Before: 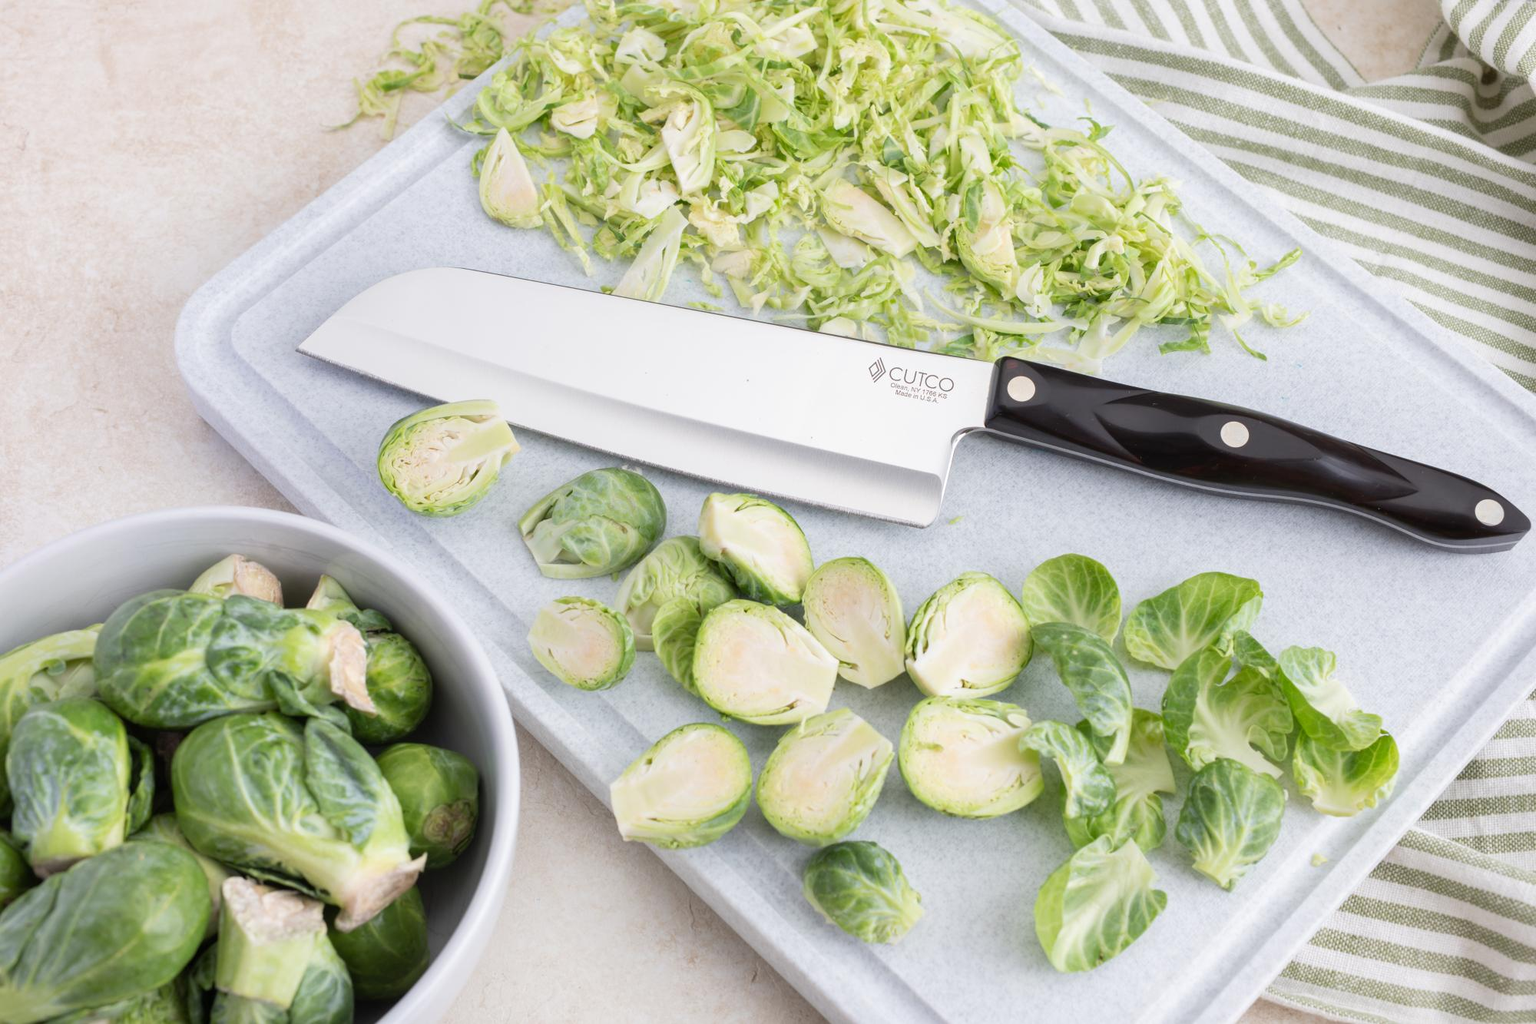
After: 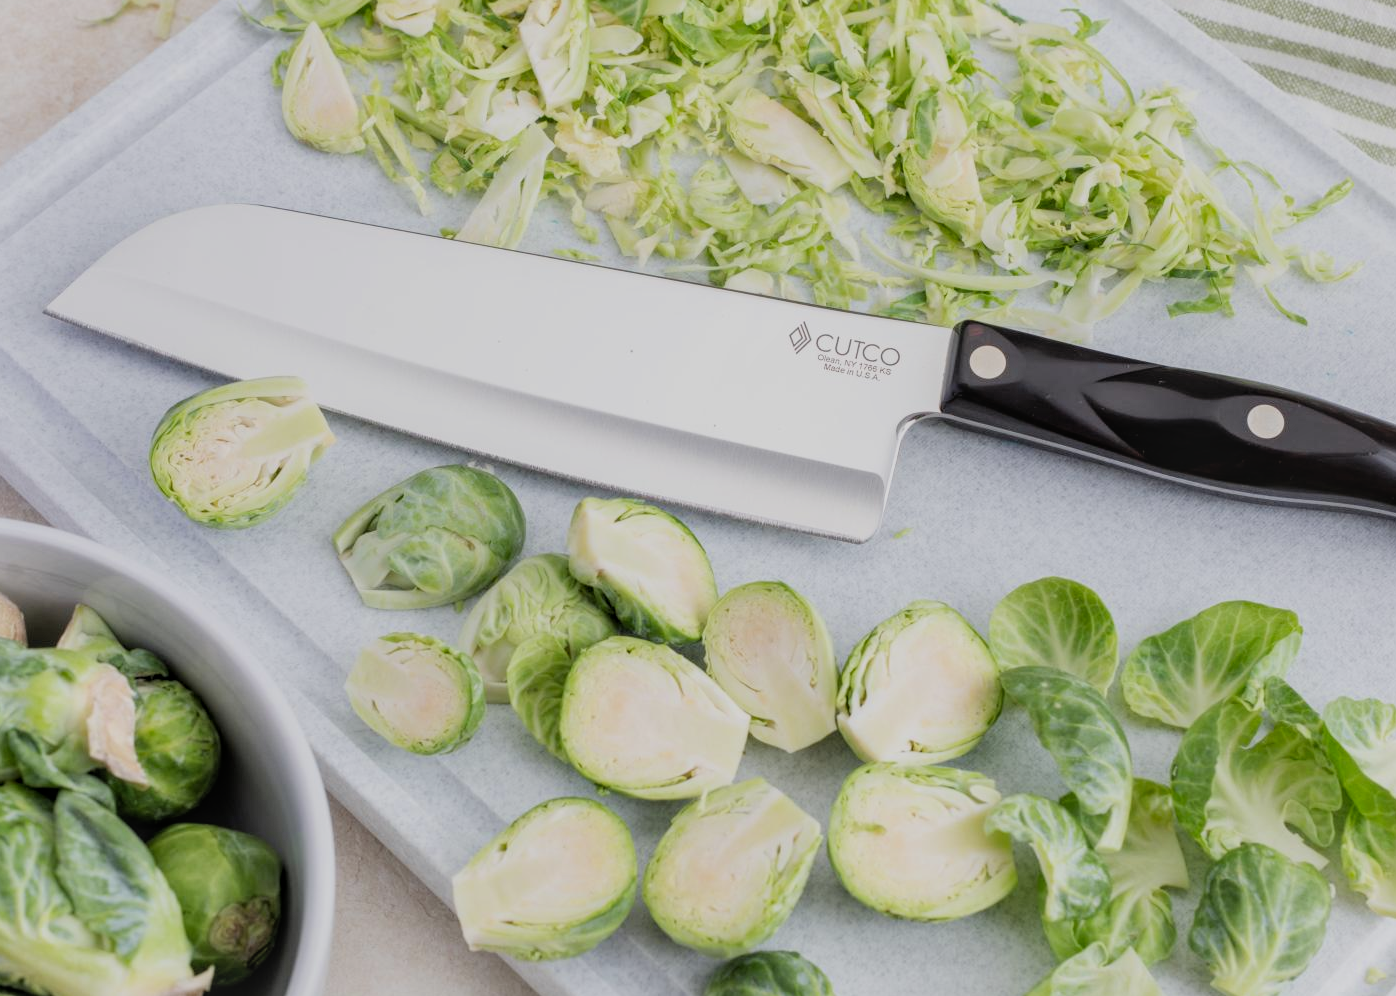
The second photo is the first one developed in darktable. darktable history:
crop and rotate: left 17.128%, top 10.806%, right 13.045%, bottom 14.472%
filmic rgb: black relative exposure -7.9 EV, white relative exposure 4.1 EV, hardness 4.07, latitude 51.59%, contrast 1.011, shadows ↔ highlights balance 5.33%
local contrast: detail 130%
contrast brightness saturation: contrast -0.112
